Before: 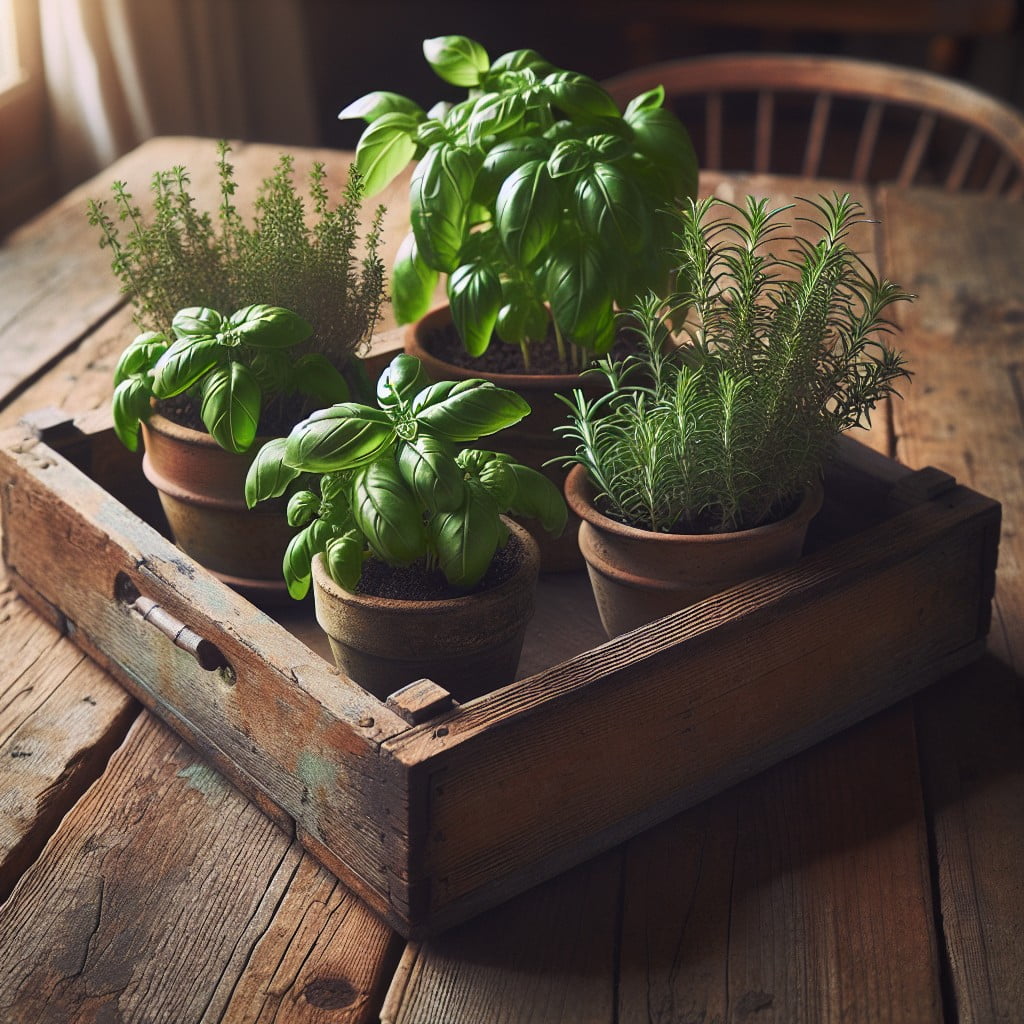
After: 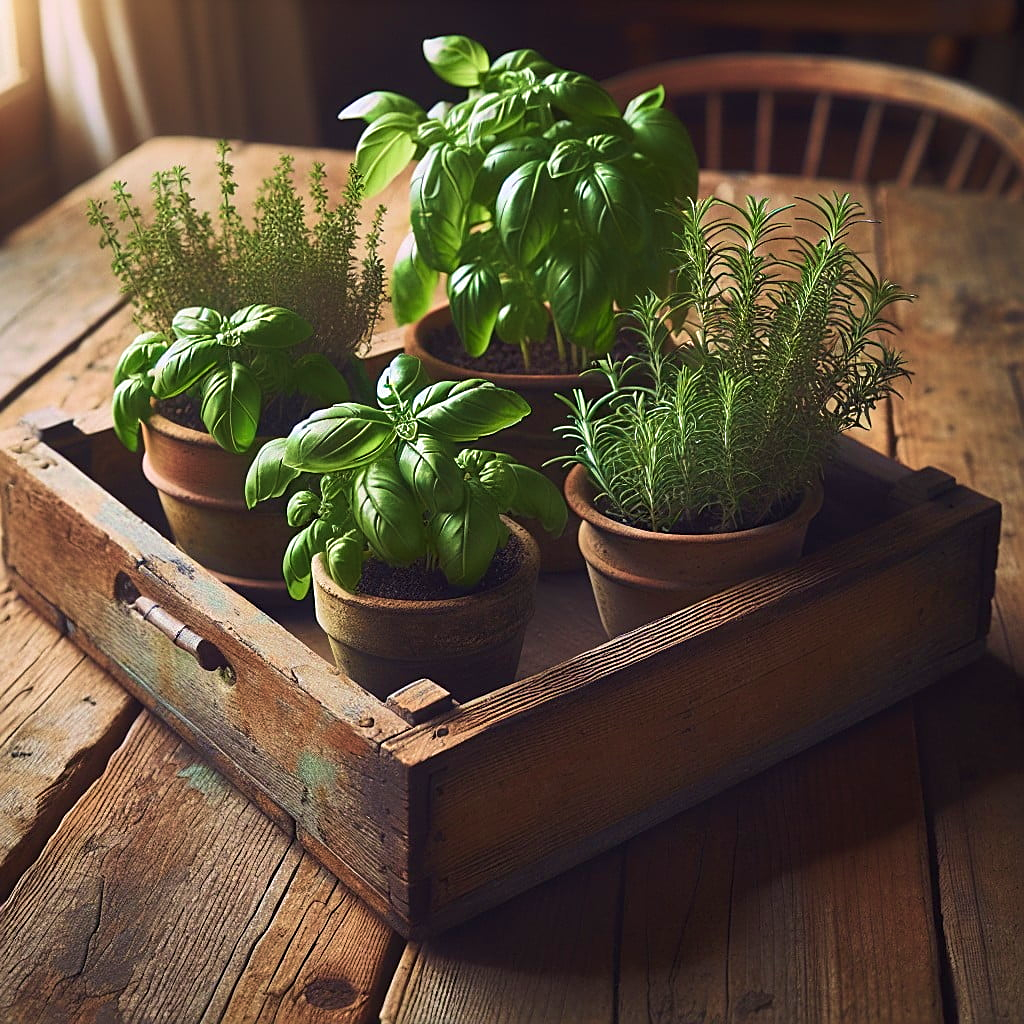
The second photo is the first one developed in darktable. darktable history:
sharpen: radius 1.967
velvia: strength 45%
